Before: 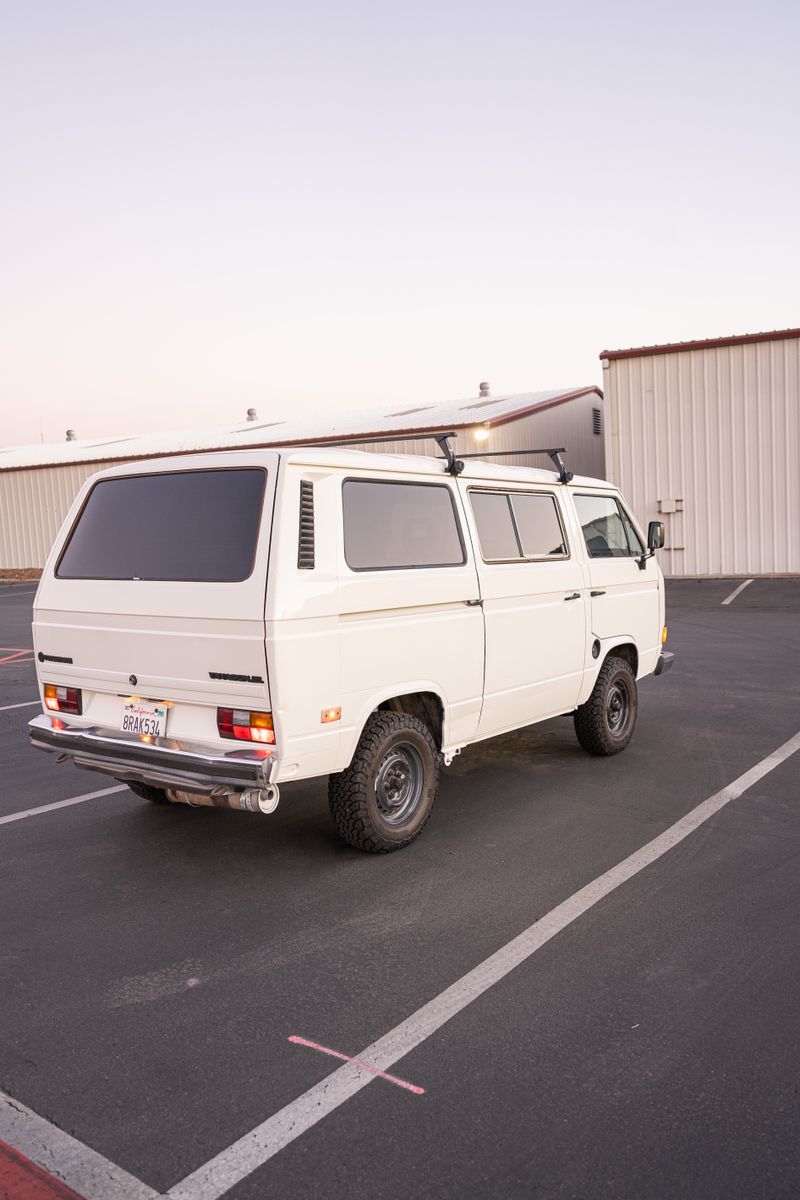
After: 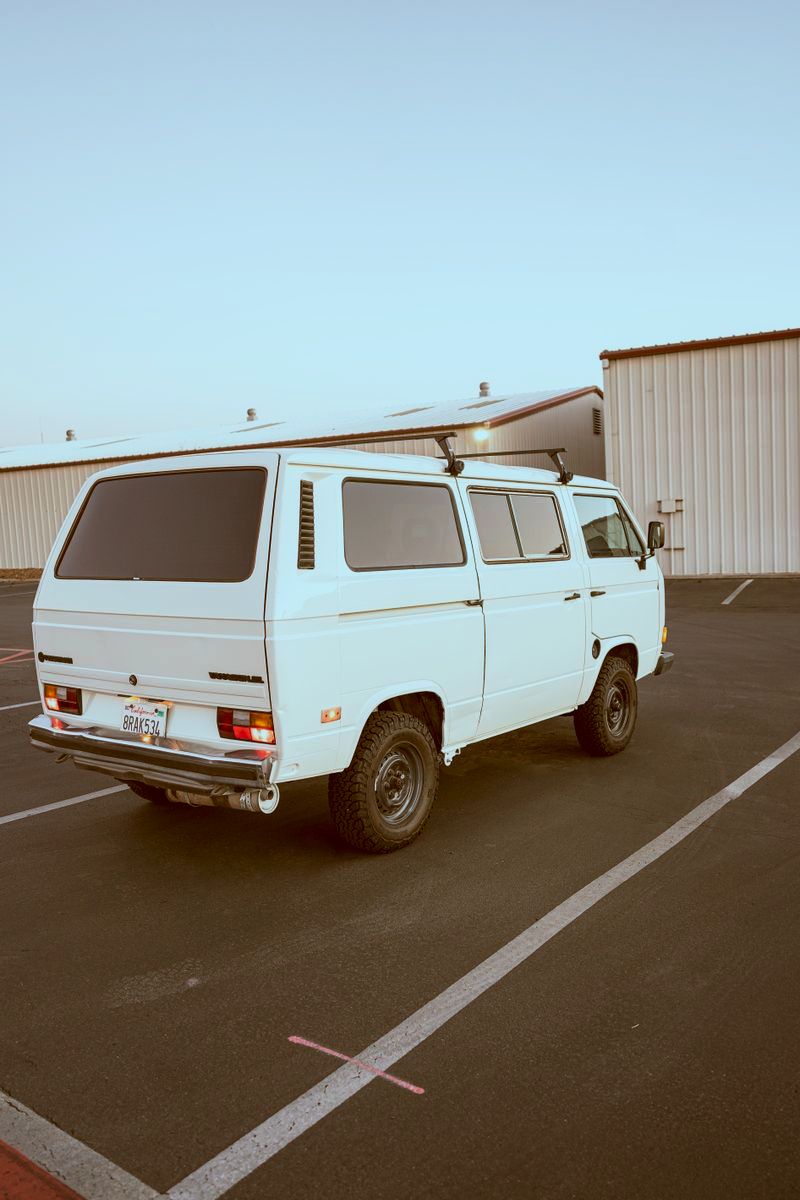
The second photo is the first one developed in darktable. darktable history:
base curve: curves: ch0 [(0, 0) (0.257, 0.25) (0.482, 0.586) (0.757, 0.871) (1, 1)], preserve colors none
exposure: exposure -0.548 EV, compensate highlight preservation false
color correction: highlights a* -15.01, highlights b* -16.44, shadows a* 10.21, shadows b* 29.99
